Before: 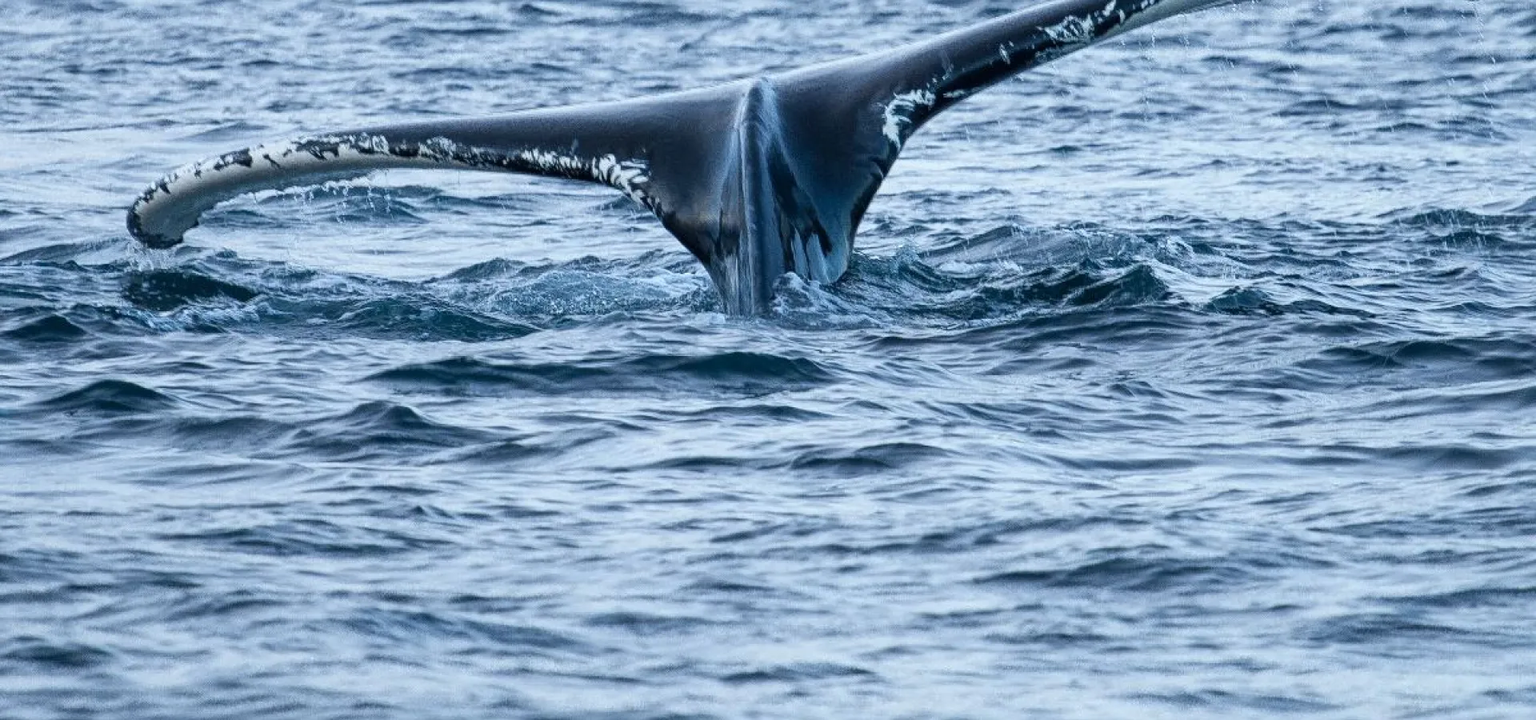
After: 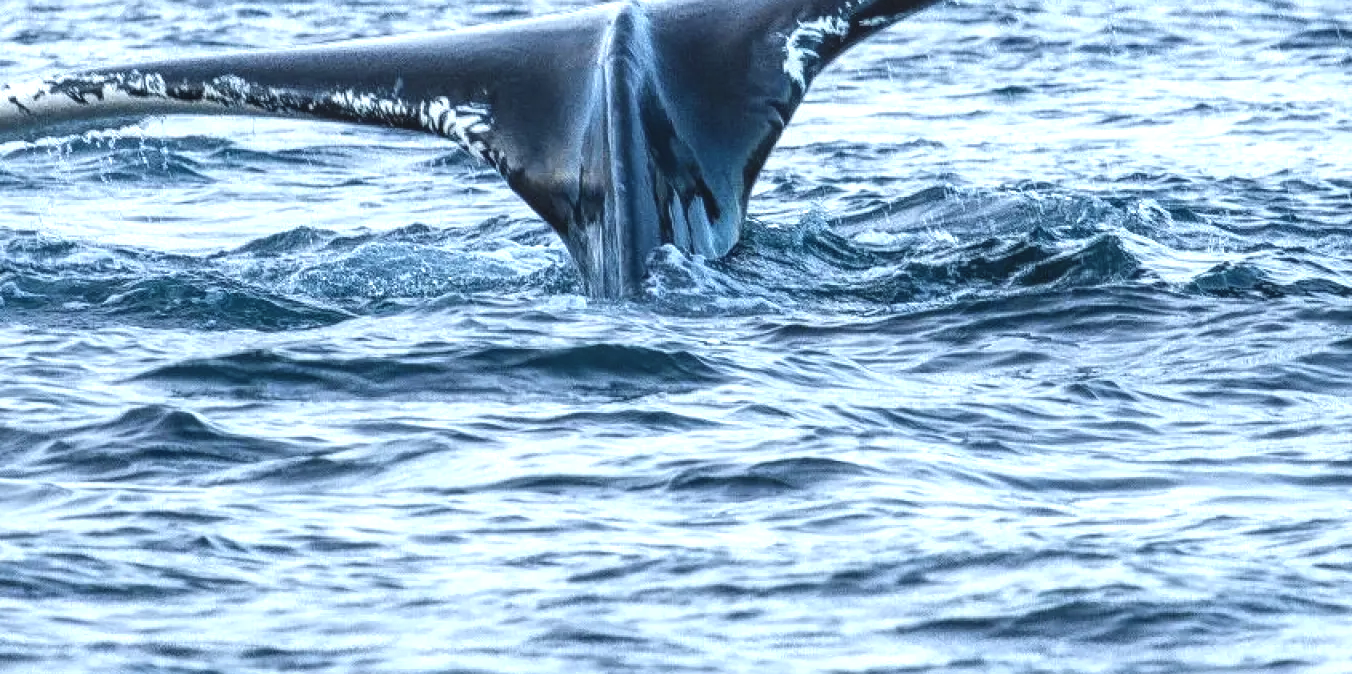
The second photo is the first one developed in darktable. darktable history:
crop and rotate: left 16.701%, top 10.678%, right 12.842%, bottom 14.395%
exposure: black level correction -0.005, exposure 0.616 EV, compensate exposure bias true, compensate highlight preservation false
local contrast: on, module defaults
